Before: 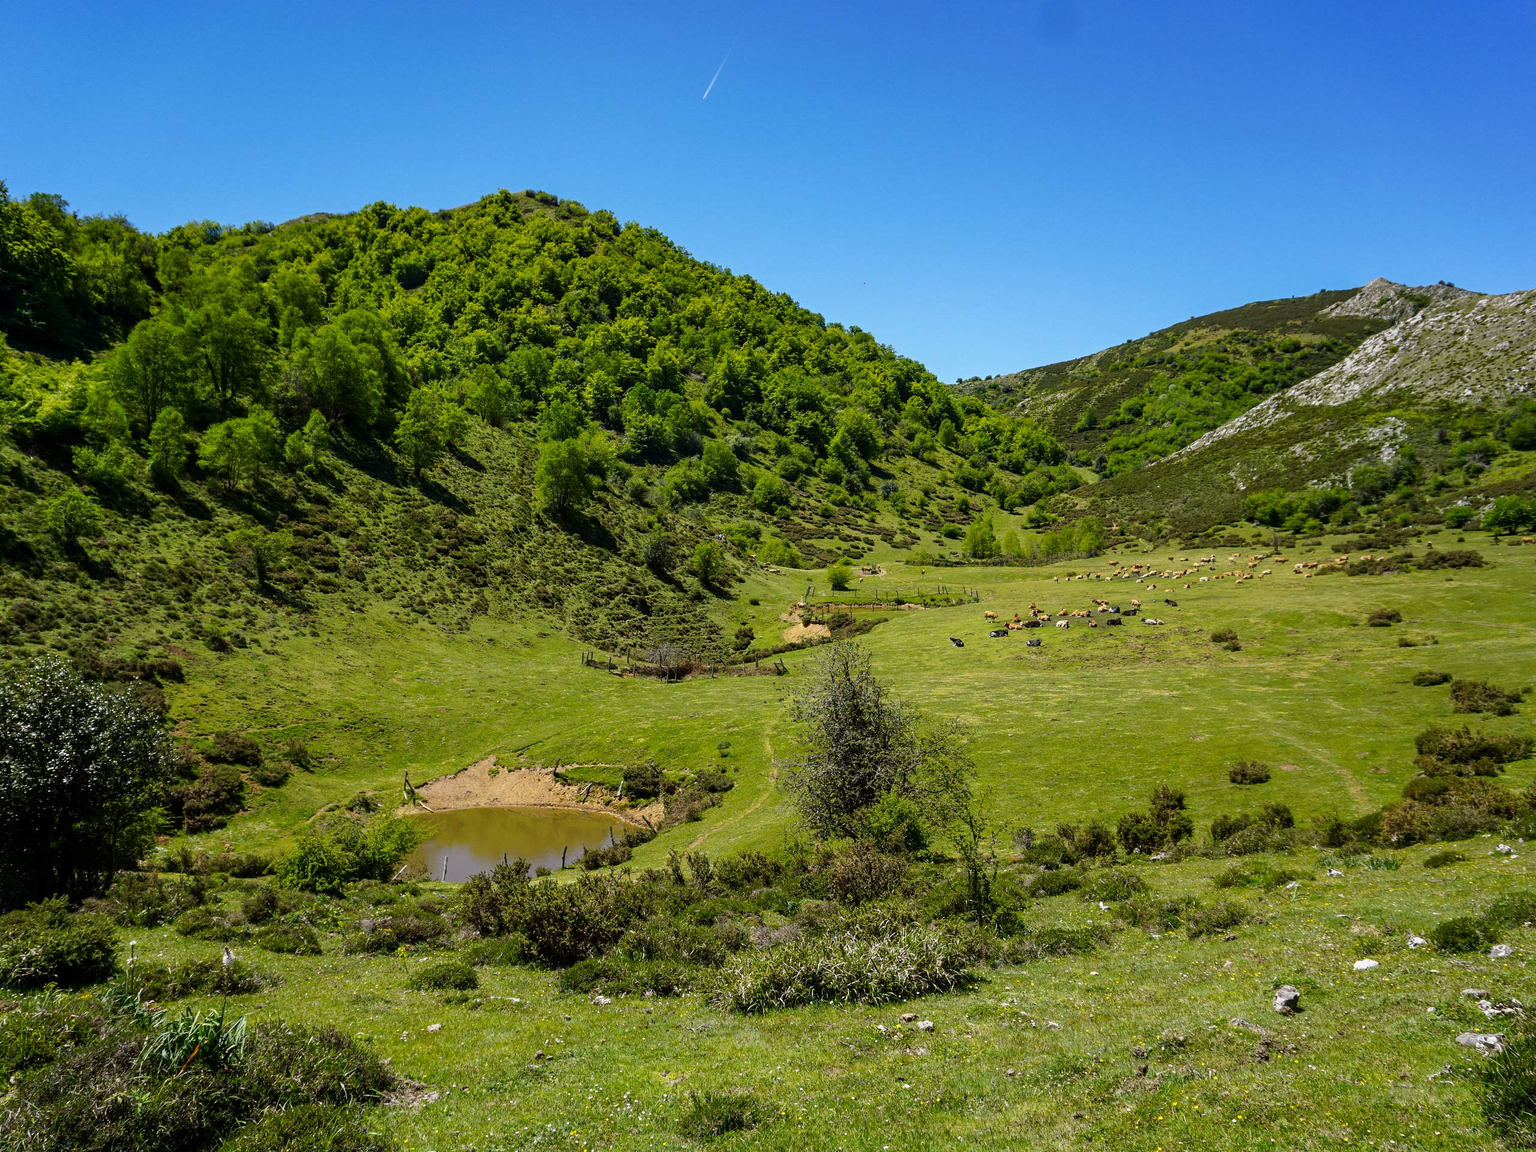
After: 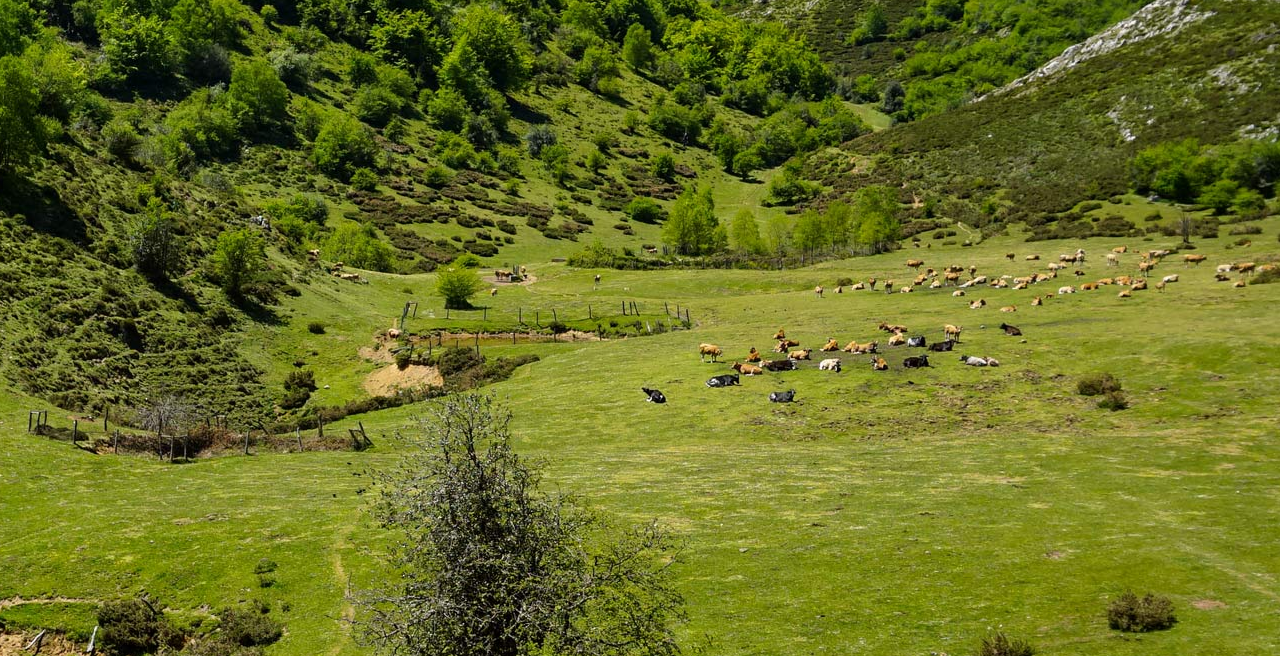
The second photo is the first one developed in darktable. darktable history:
crop: left 36.763%, top 35.158%, right 13.217%, bottom 30.624%
